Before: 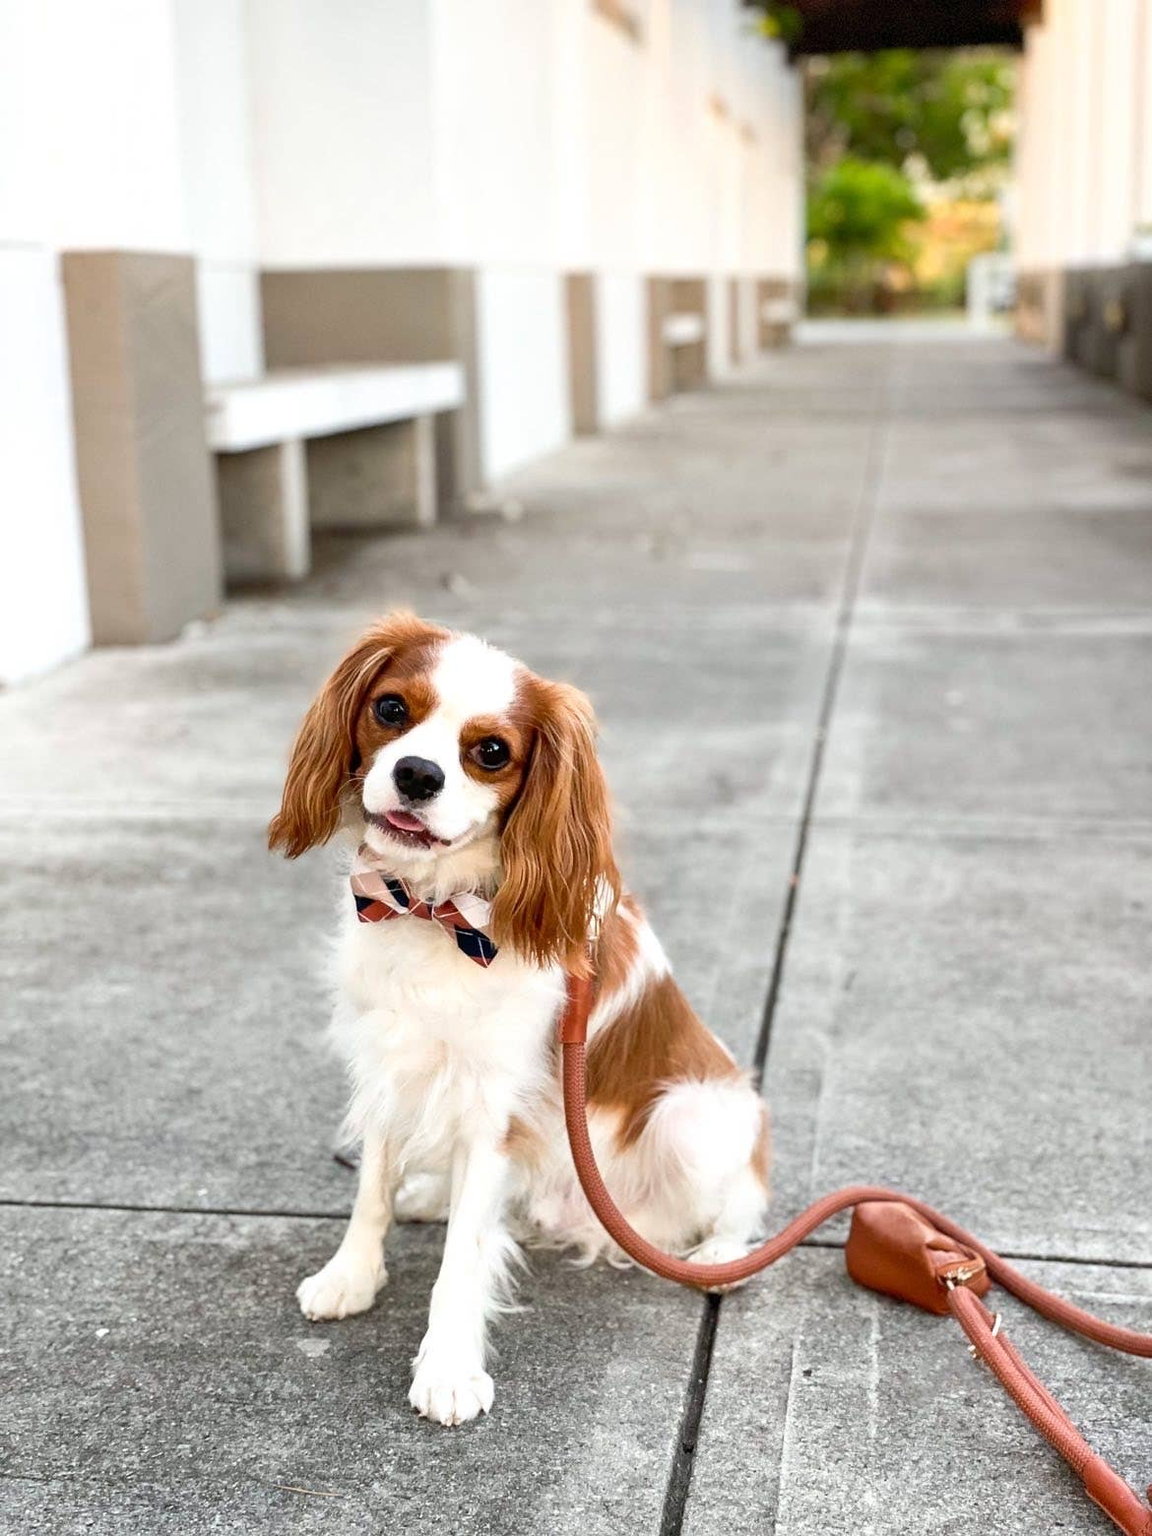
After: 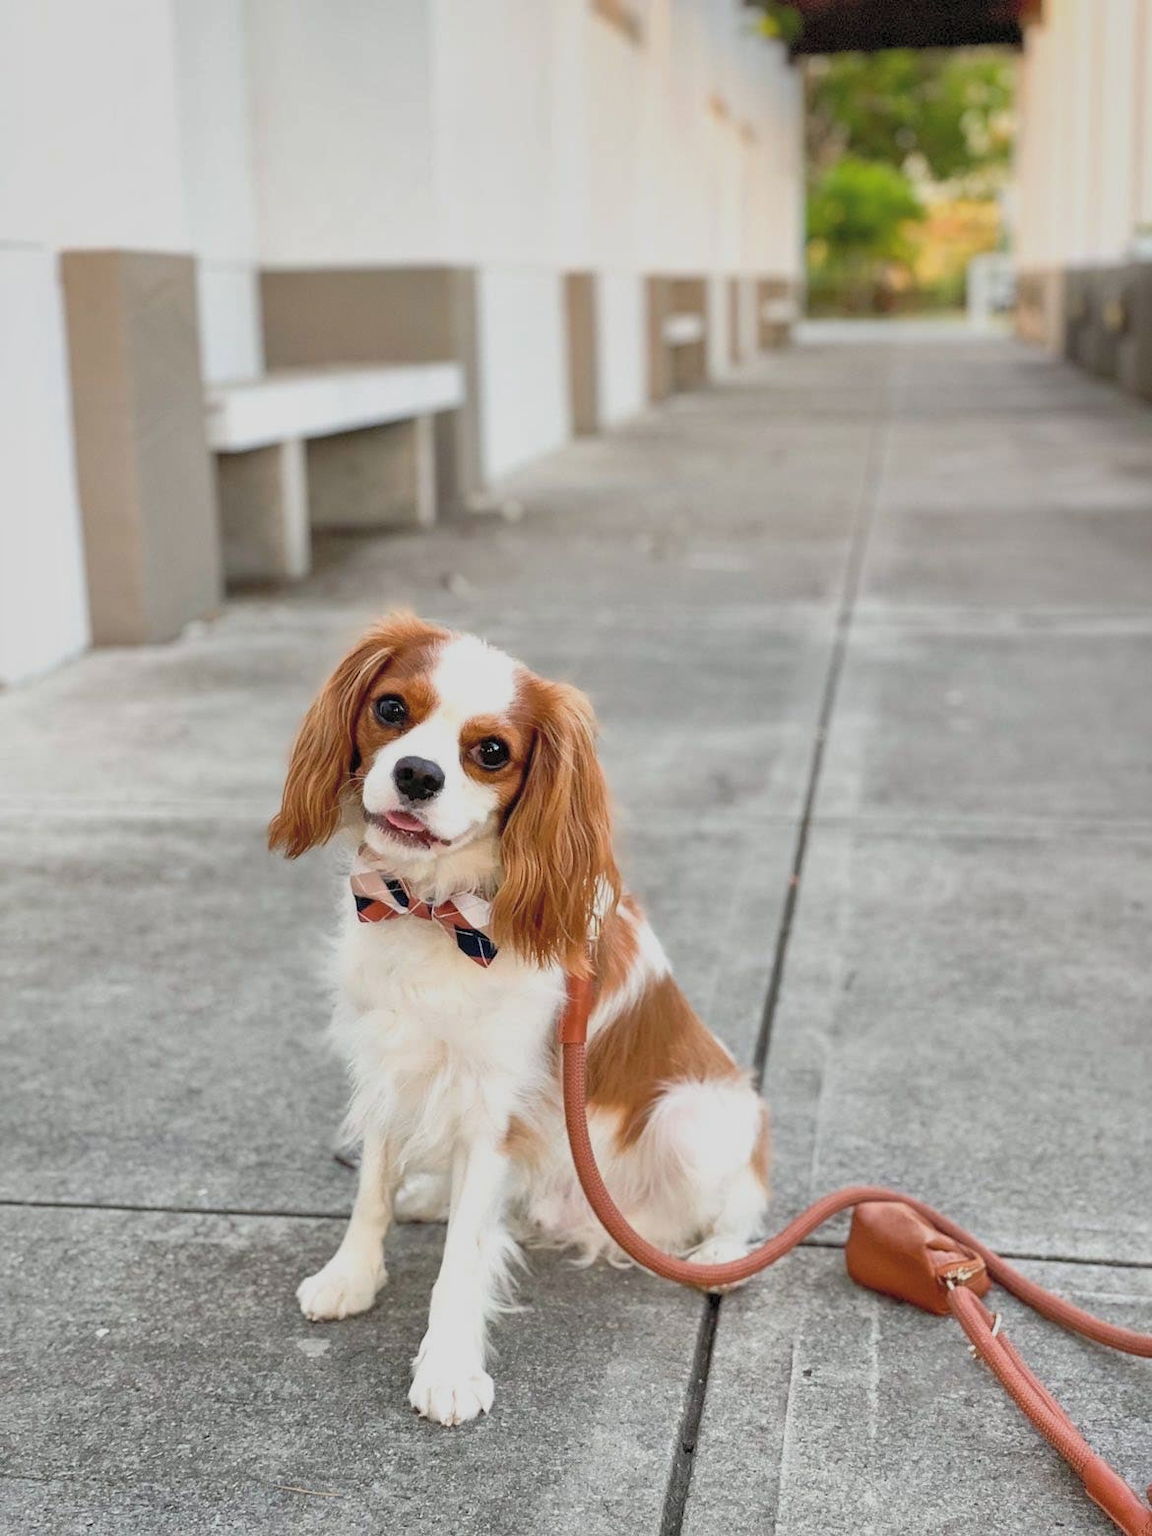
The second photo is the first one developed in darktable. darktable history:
shadows and highlights: on, module defaults
contrast brightness saturation: brightness 0.15
exposure: exposure -0.492 EV, compensate highlight preservation false
